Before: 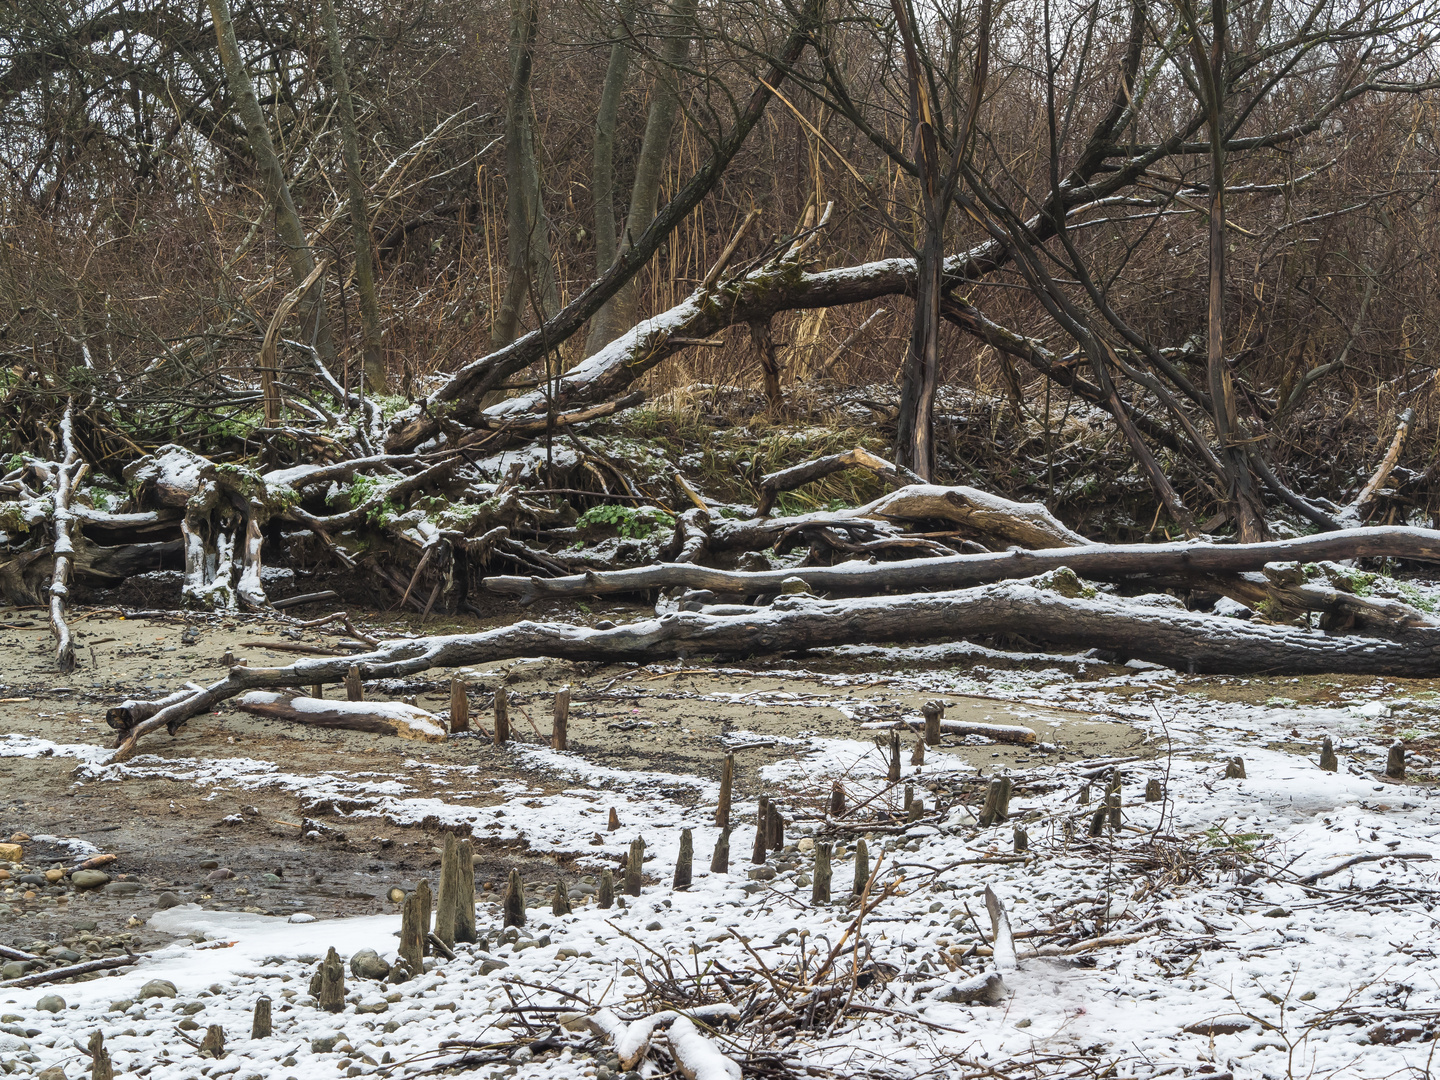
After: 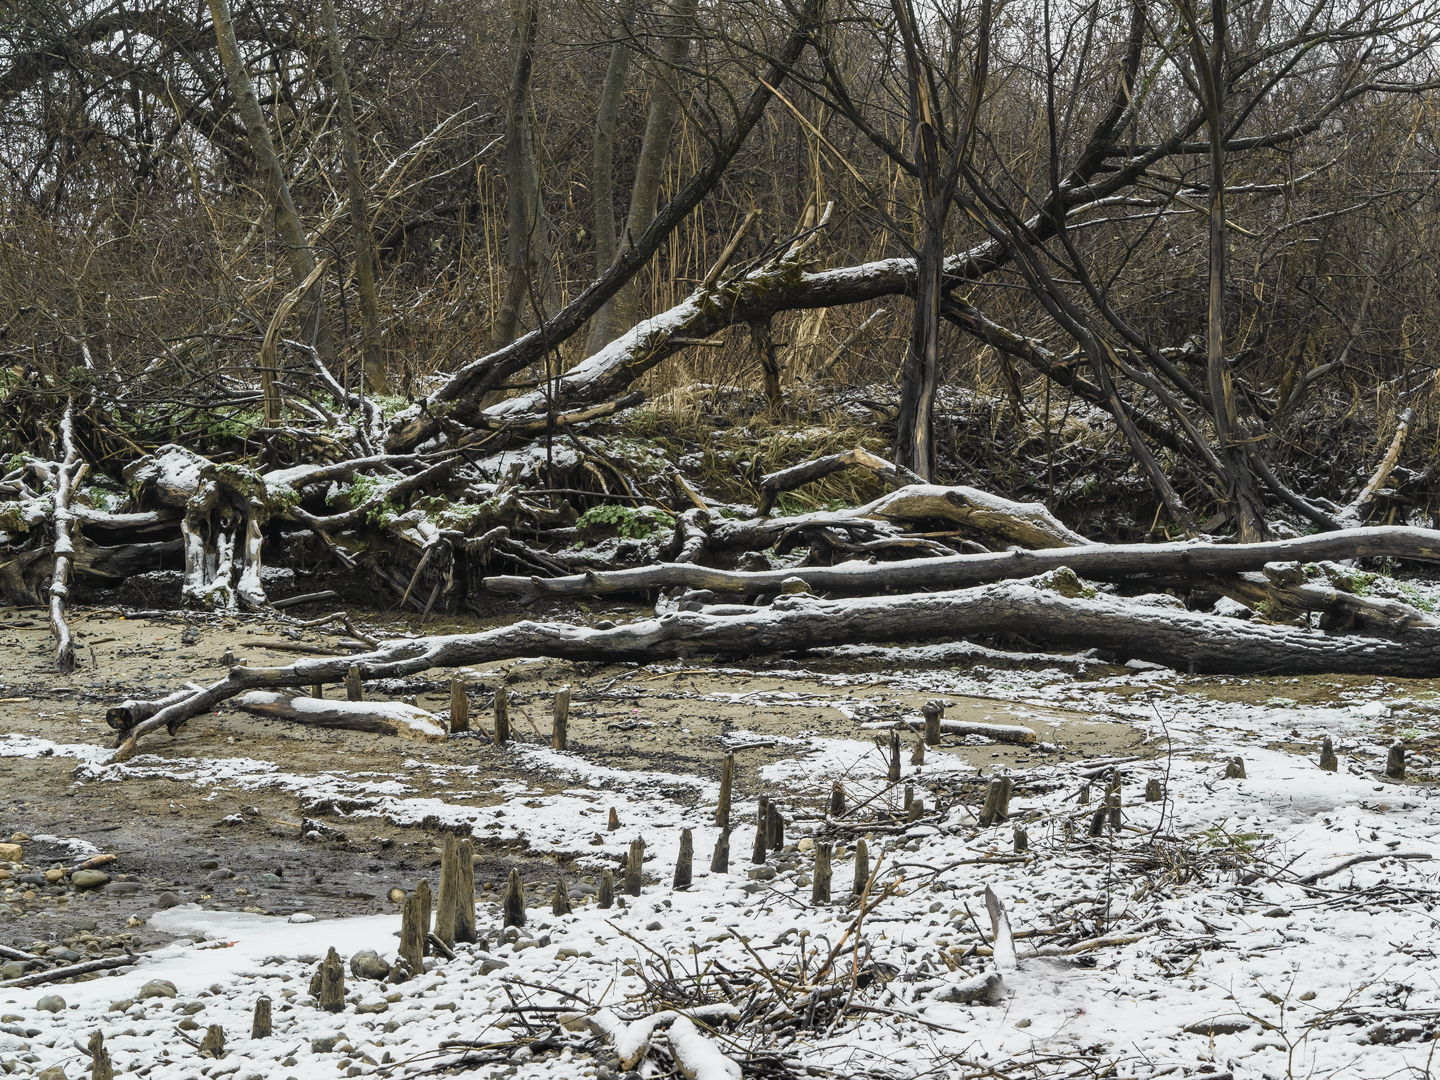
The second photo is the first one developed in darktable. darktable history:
tone curve: curves: ch0 [(0, 0) (0.058, 0.037) (0.214, 0.183) (0.304, 0.288) (0.561, 0.554) (0.687, 0.677) (0.768, 0.768) (0.858, 0.861) (0.987, 0.945)]; ch1 [(0, 0) (0.172, 0.123) (0.312, 0.296) (0.432, 0.448) (0.471, 0.469) (0.502, 0.5) (0.521, 0.505) (0.565, 0.569) (0.663, 0.663) (0.703, 0.721) (0.857, 0.917) (1, 1)]; ch2 [(0, 0) (0.411, 0.424) (0.485, 0.497) (0.502, 0.5) (0.517, 0.511) (0.556, 0.562) (0.626, 0.594) (0.709, 0.661) (1, 1)], color space Lab, independent channels, preserve colors none
